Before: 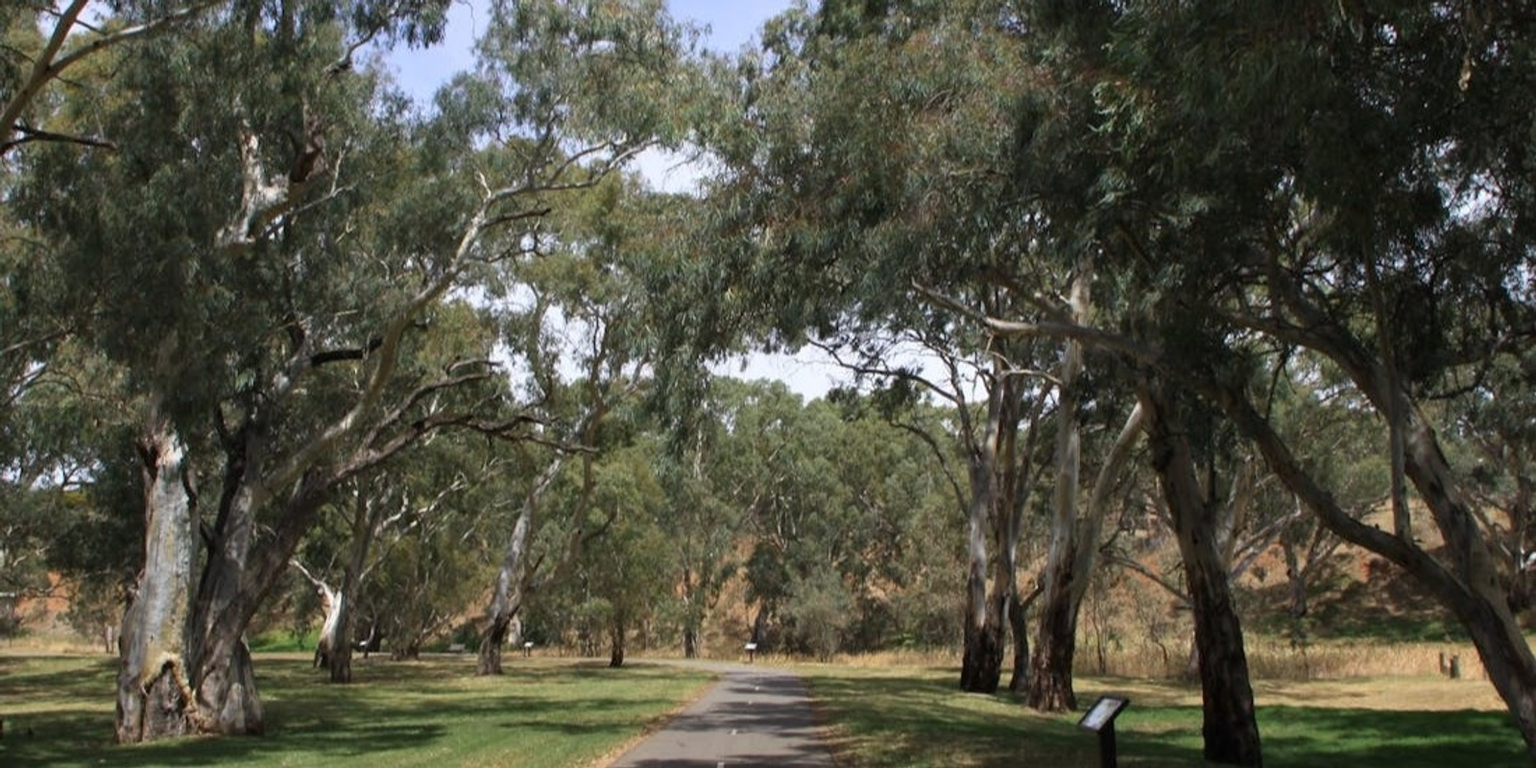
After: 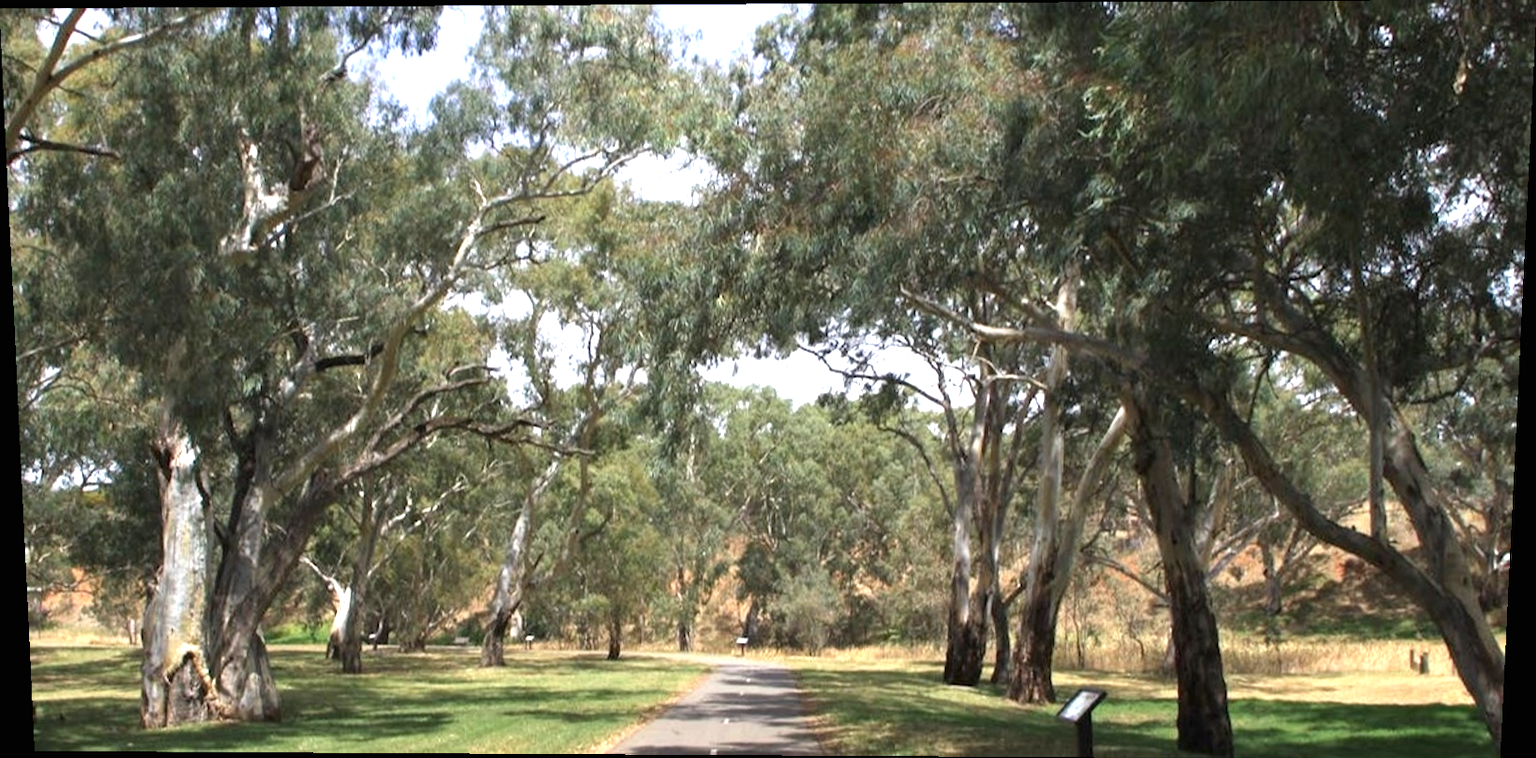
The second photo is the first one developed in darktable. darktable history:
tone equalizer: on, module defaults
exposure: black level correction 0, exposure 1.1 EV, compensate exposure bias true, compensate highlight preservation false
rotate and perspective: lens shift (vertical) 0.048, lens shift (horizontal) -0.024, automatic cropping off
